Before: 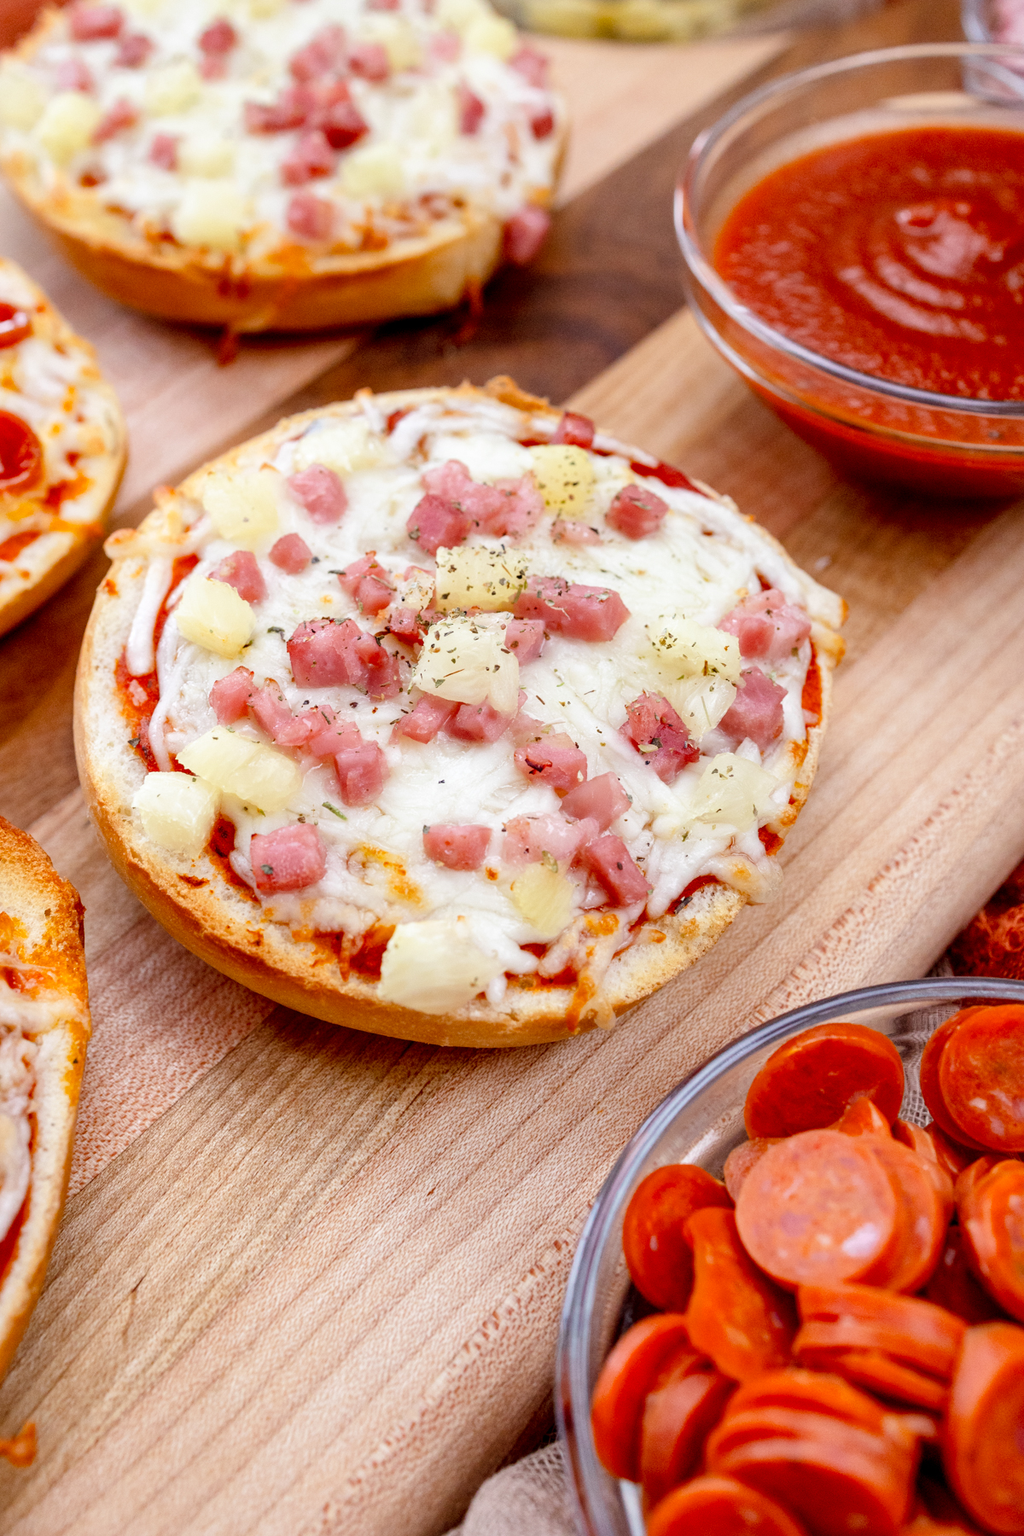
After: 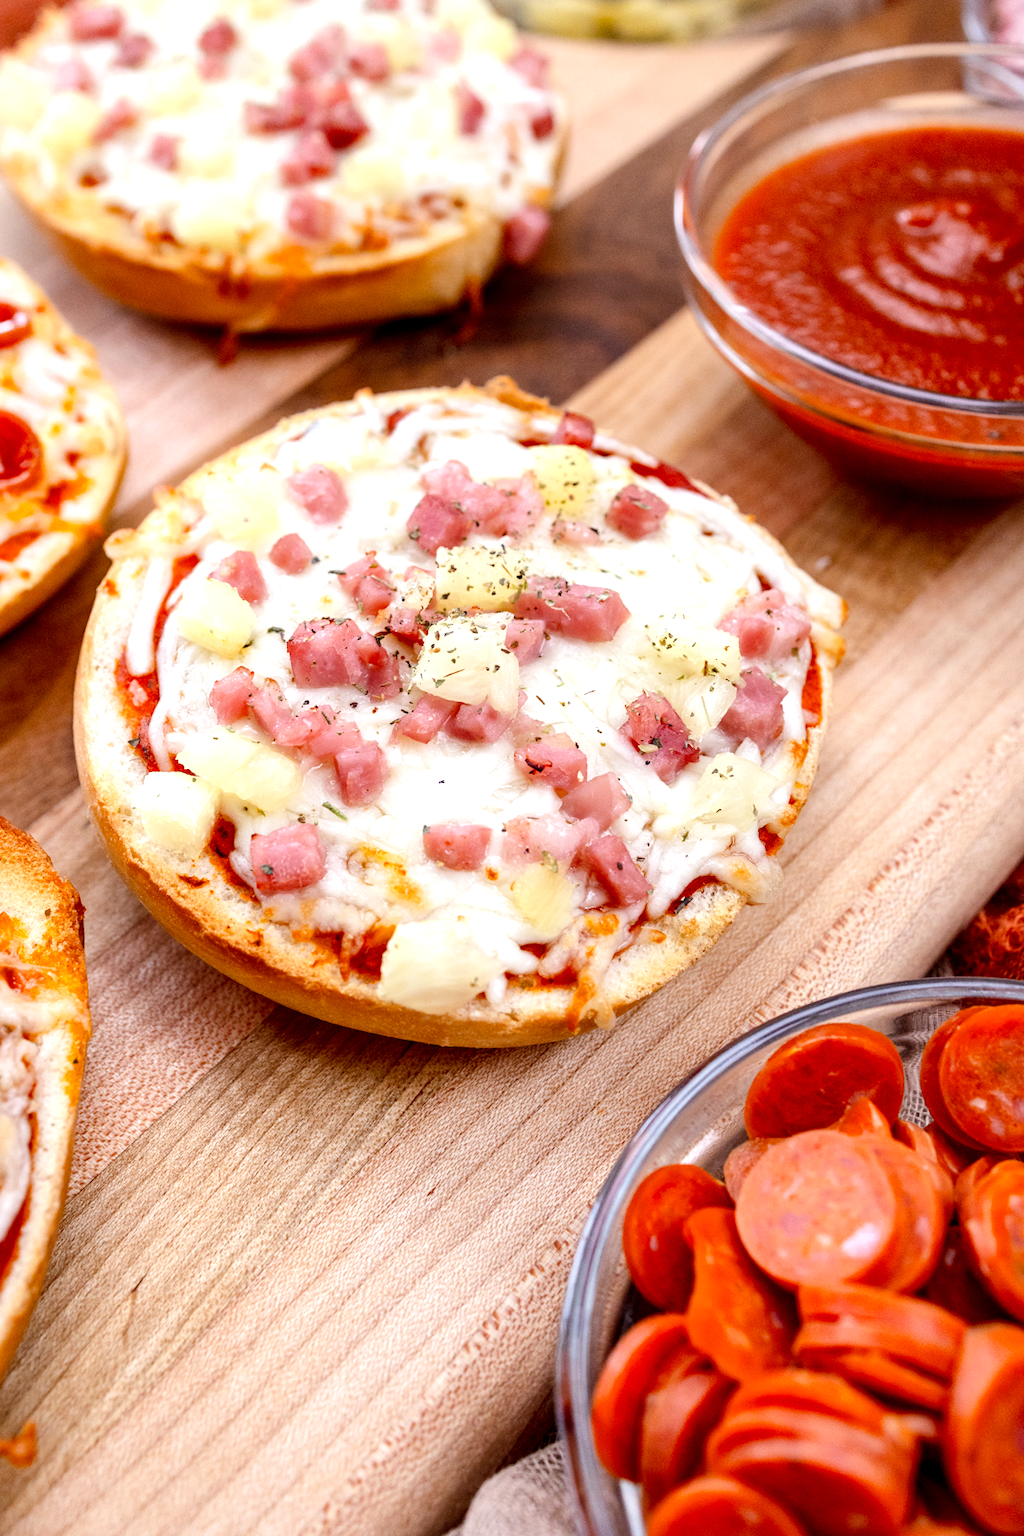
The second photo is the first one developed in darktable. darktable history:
tone equalizer: -8 EV -0.417 EV, -7 EV -0.389 EV, -6 EV -0.333 EV, -5 EV -0.222 EV, -3 EV 0.222 EV, -2 EV 0.333 EV, -1 EV 0.389 EV, +0 EV 0.417 EV, edges refinement/feathering 500, mask exposure compensation -1.57 EV, preserve details no
